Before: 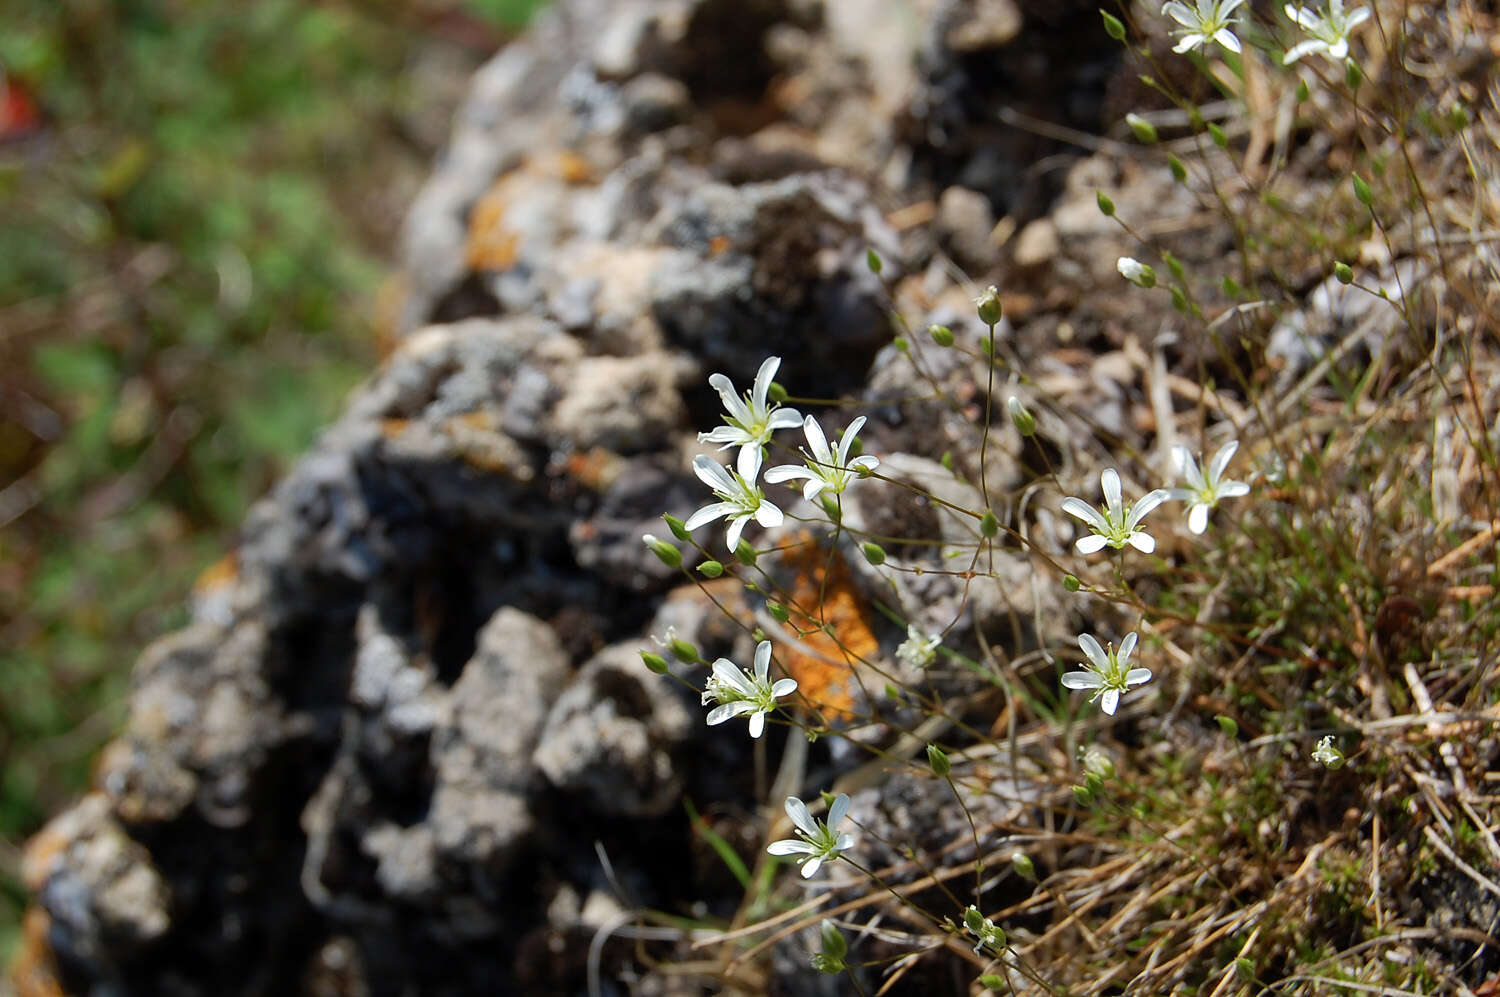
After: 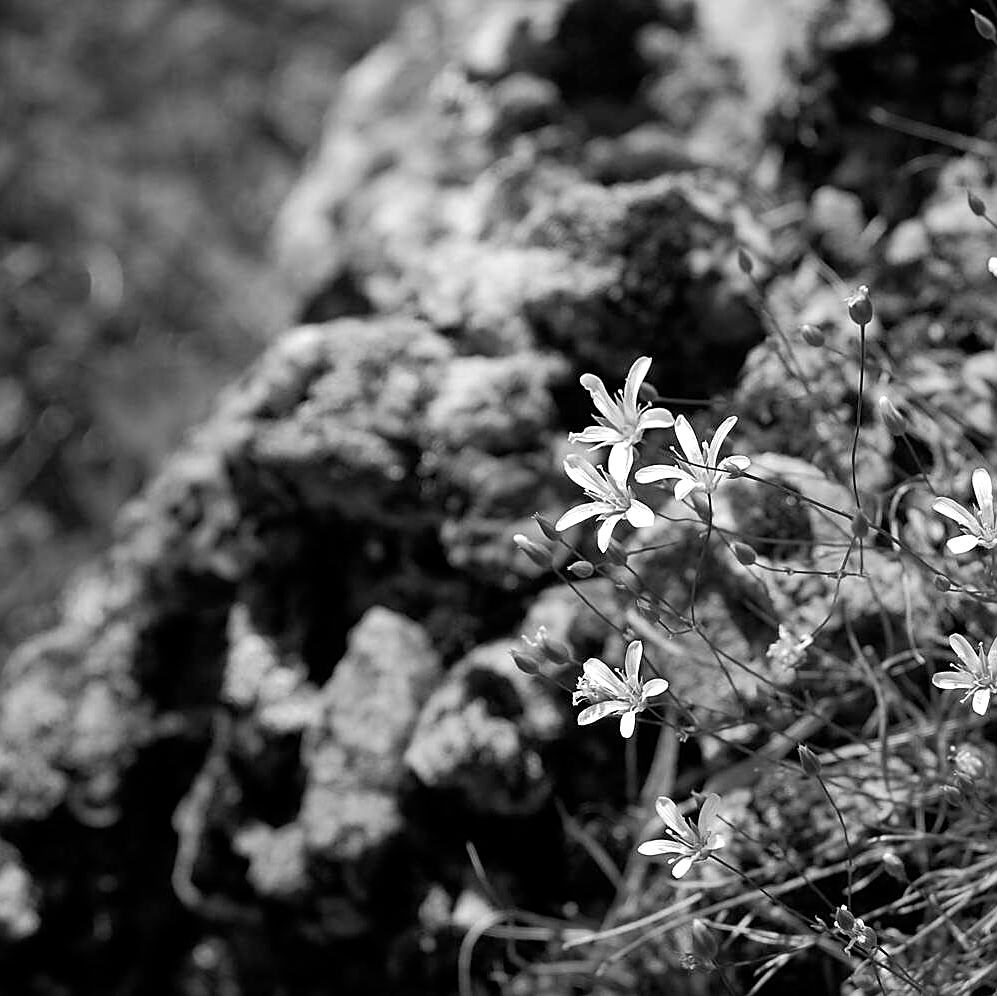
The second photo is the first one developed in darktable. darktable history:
crop and rotate: left 8.656%, right 24.871%
sharpen: on, module defaults
color calibration: output gray [0.267, 0.423, 0.261, 0], illuminant as shot in camera, x 0.441, y 0.412, temperature 2936.76 K
